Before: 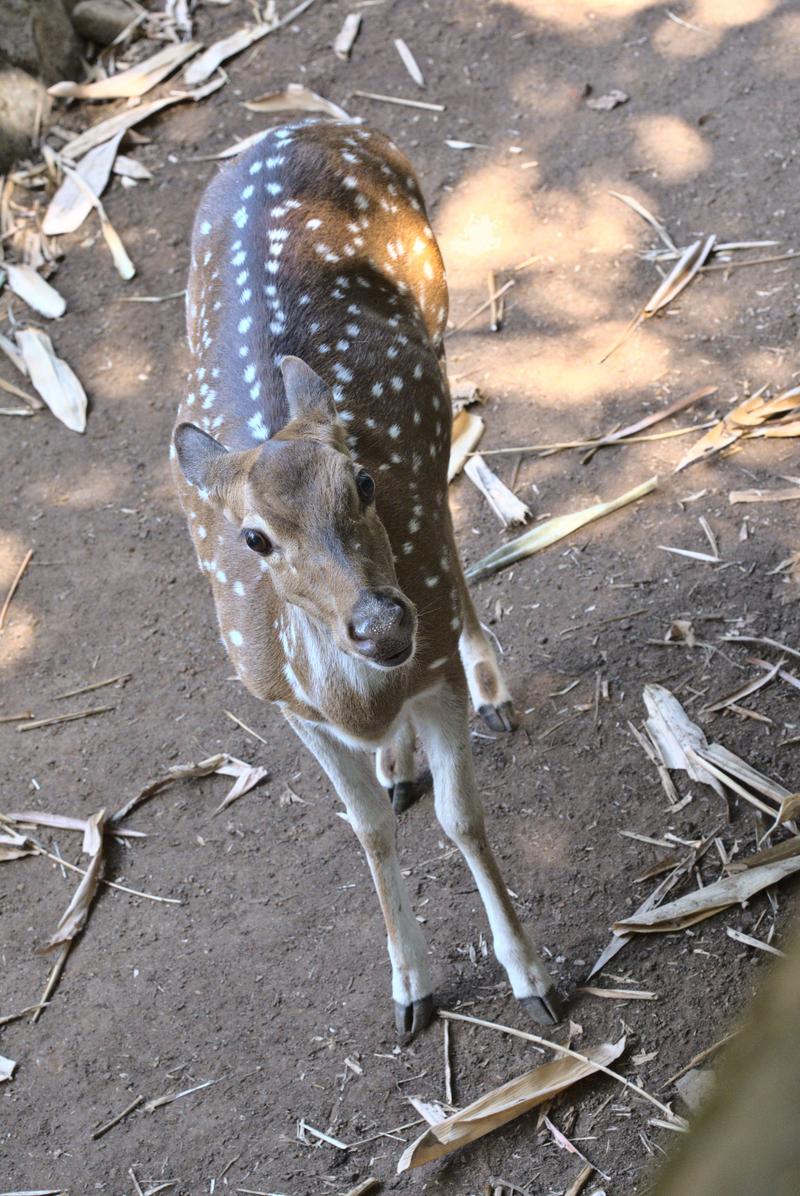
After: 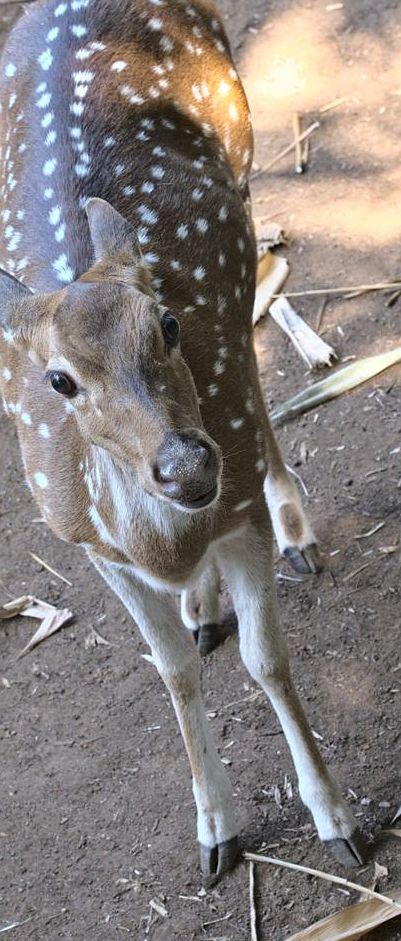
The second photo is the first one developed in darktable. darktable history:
sharpen: radius 1.274, amount 0.288, threshold 0.118
crop and rotate: angle 0.012°, left 24.407%, top 13.225%, right 25.444%, bottom 8.038%
